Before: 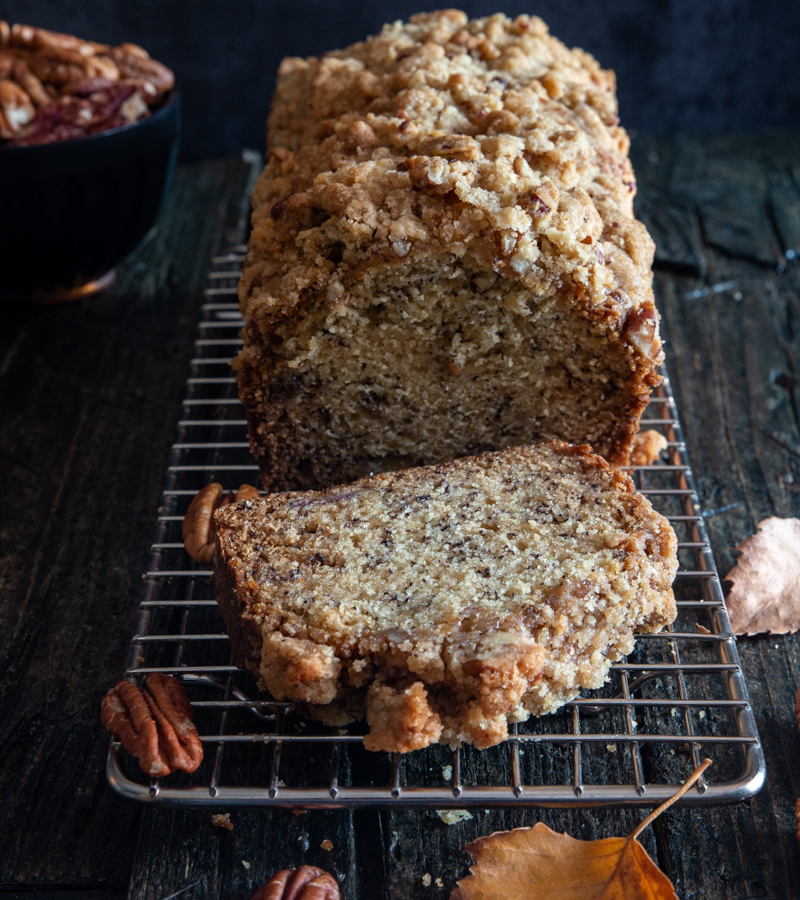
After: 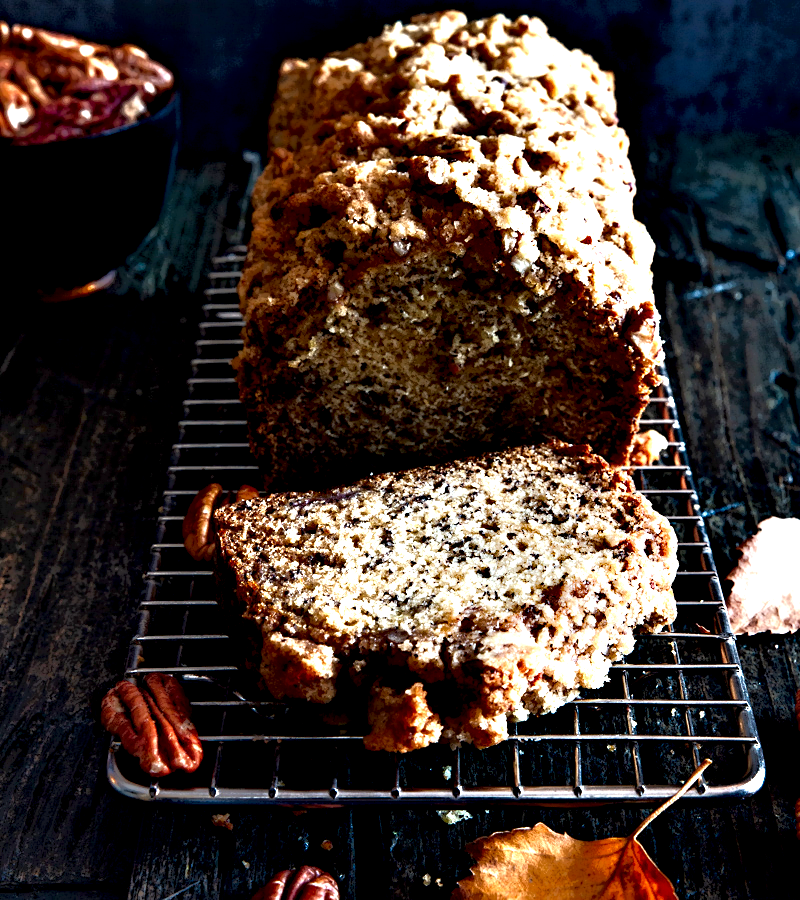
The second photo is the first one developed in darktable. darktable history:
local contrast: highlights 5%, shadows 224%, detail 164%, midtone range 0.002
shadows and highlights: soften with gaussian
exposure: exposure 2.246 EV, compensate highlight preservation false
